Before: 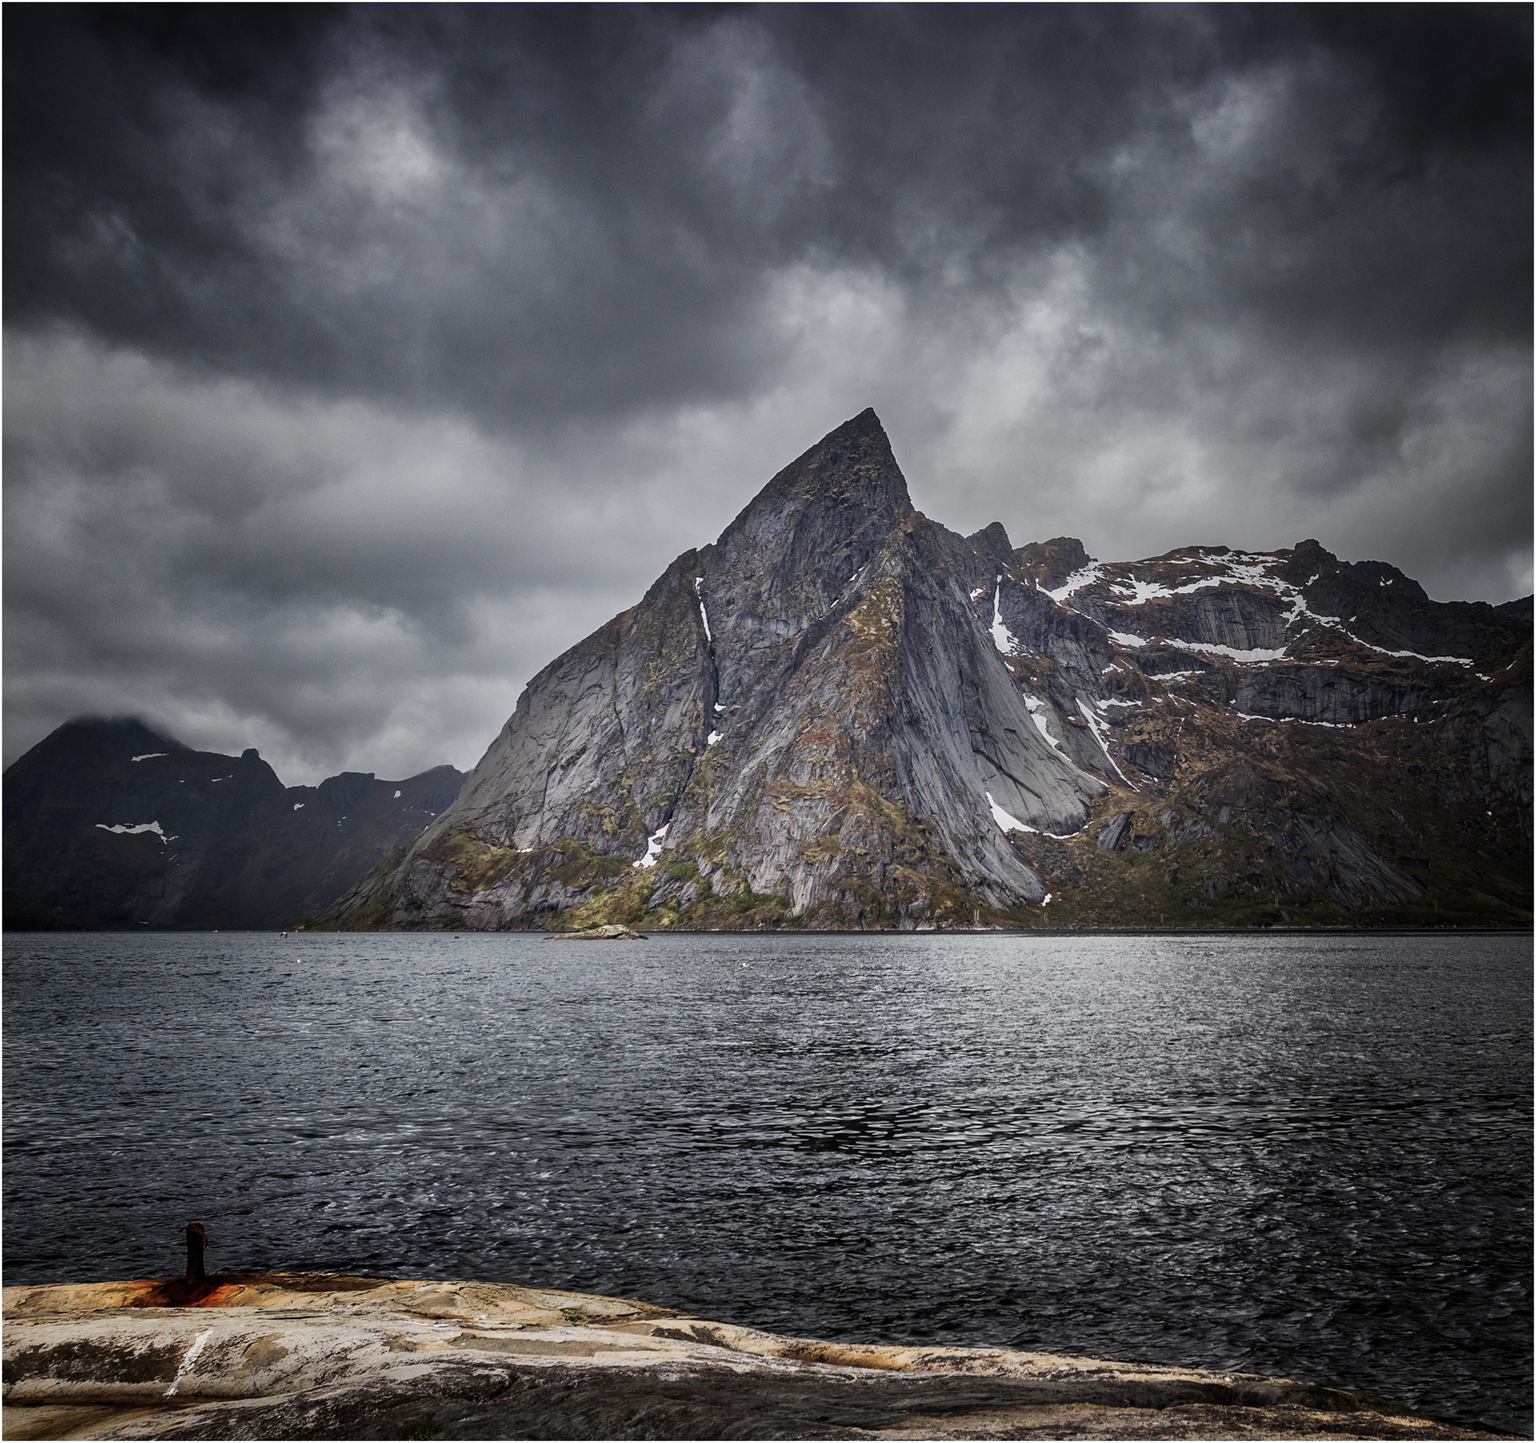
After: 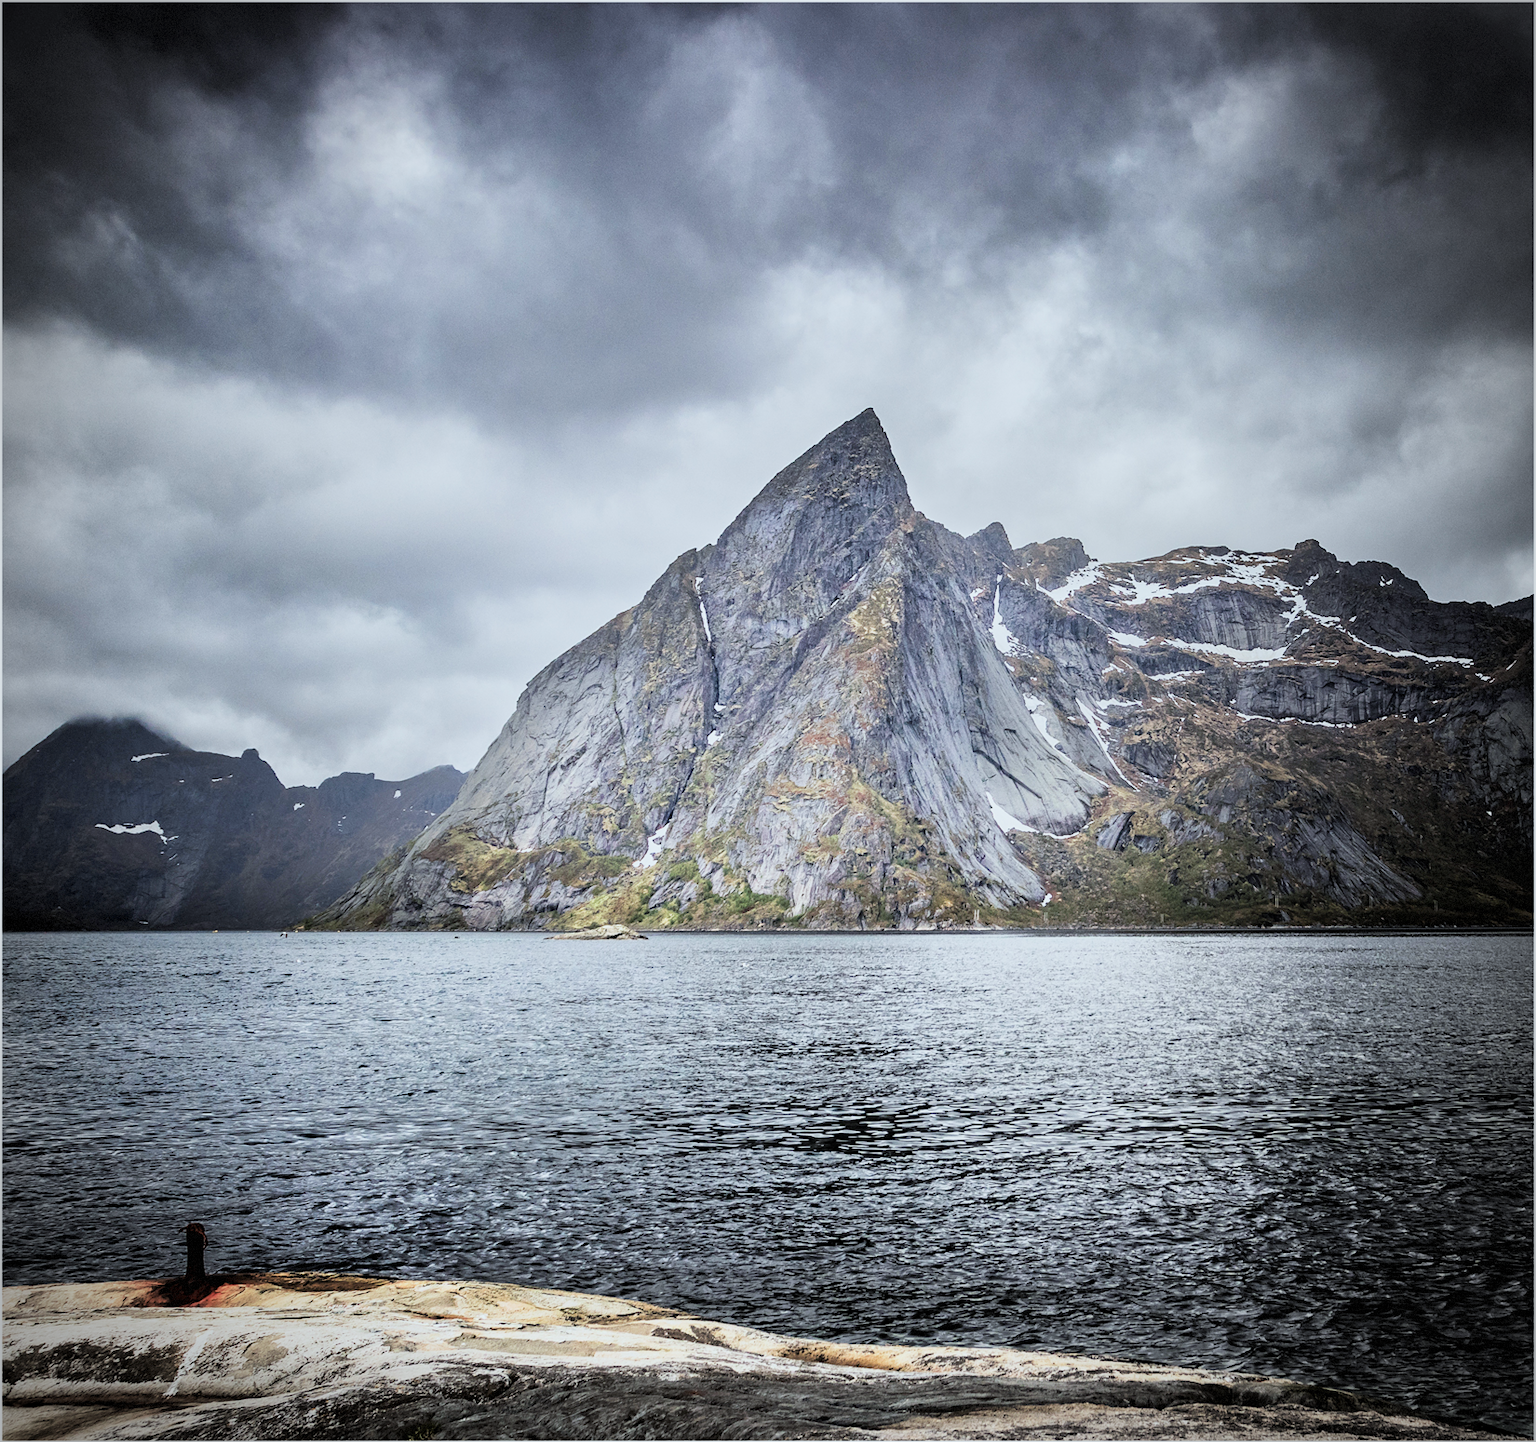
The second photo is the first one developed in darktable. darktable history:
exposure: black level correction 0, exposure 1.741 EV, compensate exposure bias true, compensate highlight preservation false
vignetting: dithering 8-bit output, unbound false
filmic rgb: black relative exposure -9.22 EV, white relative exposure 6.77 EV, hardness 3.07, contrast 1.05
white balance: red 0.925, blue 1.046
